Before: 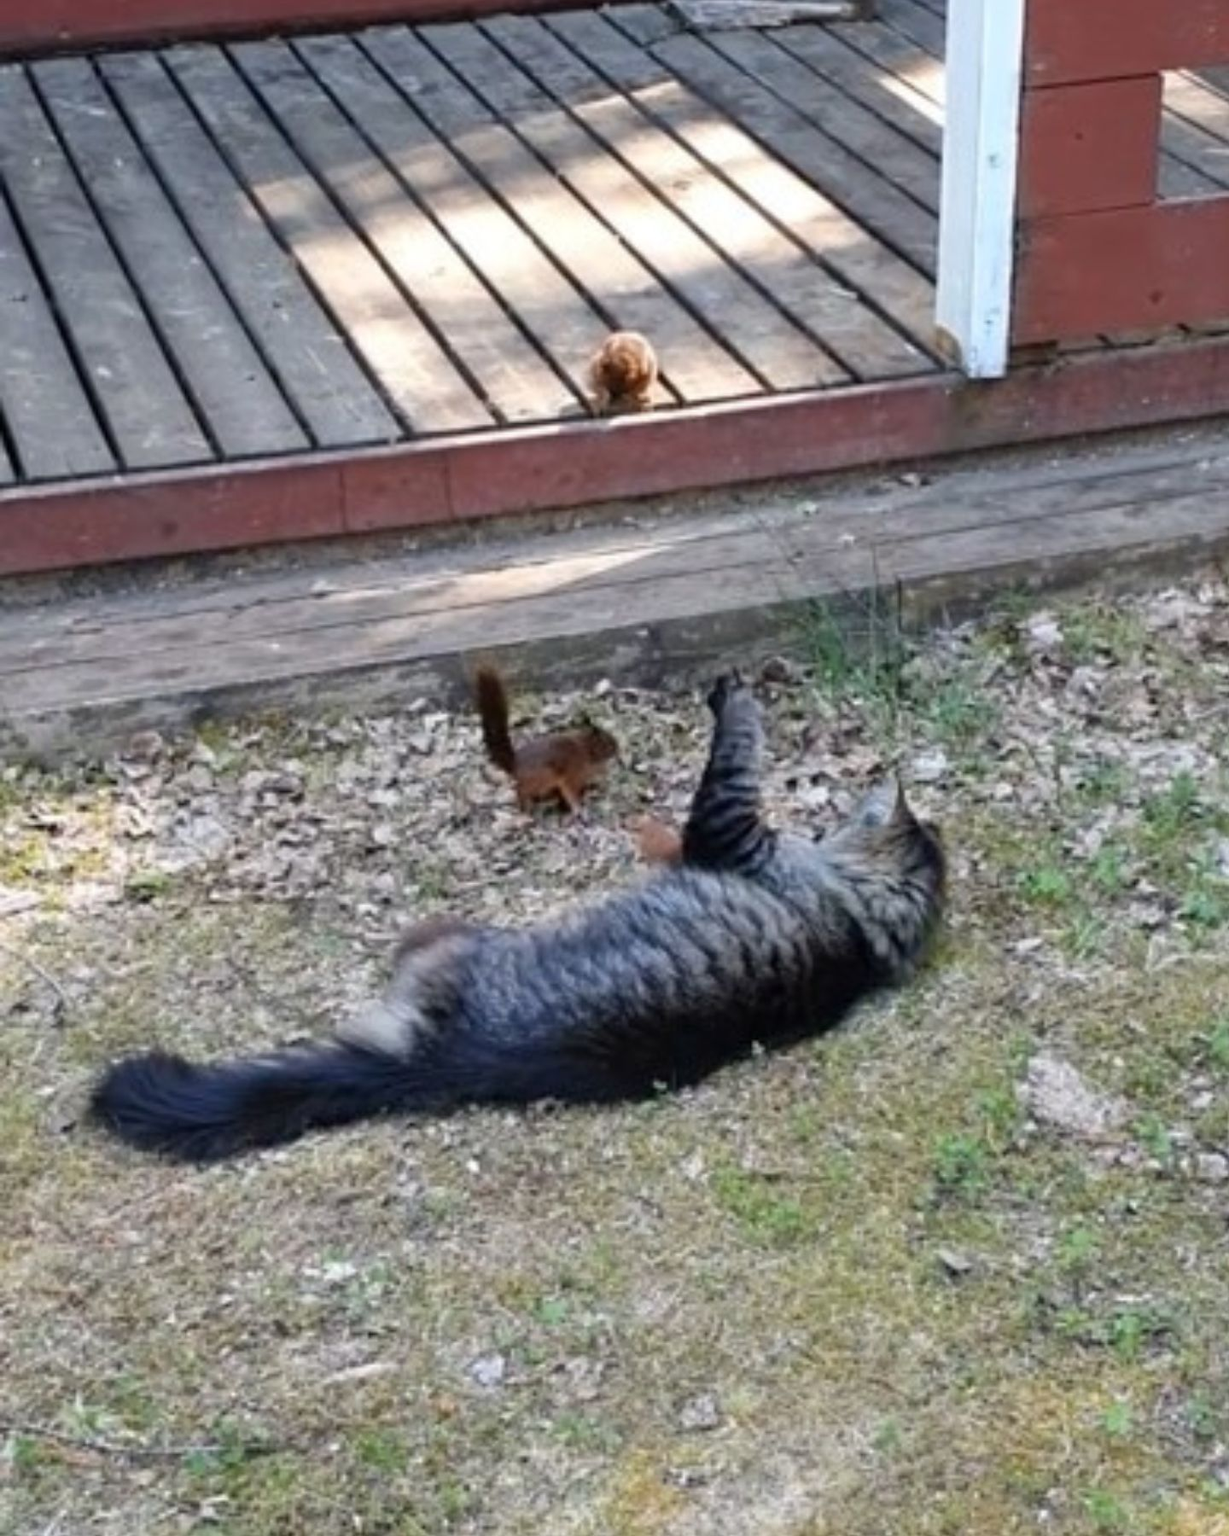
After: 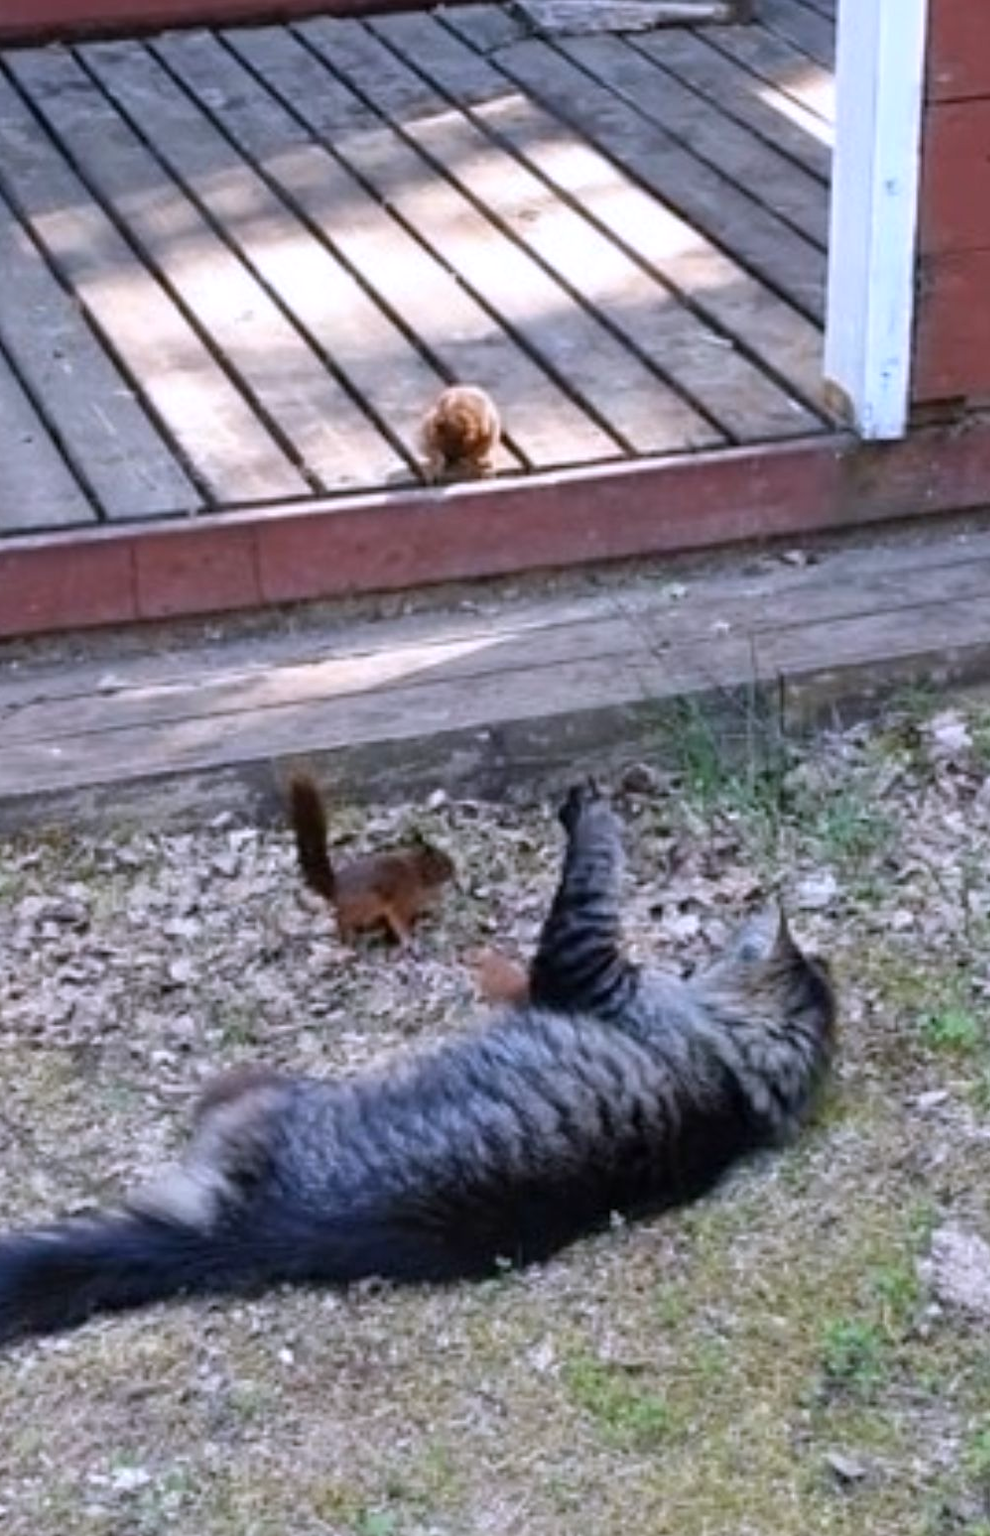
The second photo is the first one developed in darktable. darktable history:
crop: left 18.479%, right 12.2%, bottom 13.971%
white balance: red 1.004, blue 1.096
